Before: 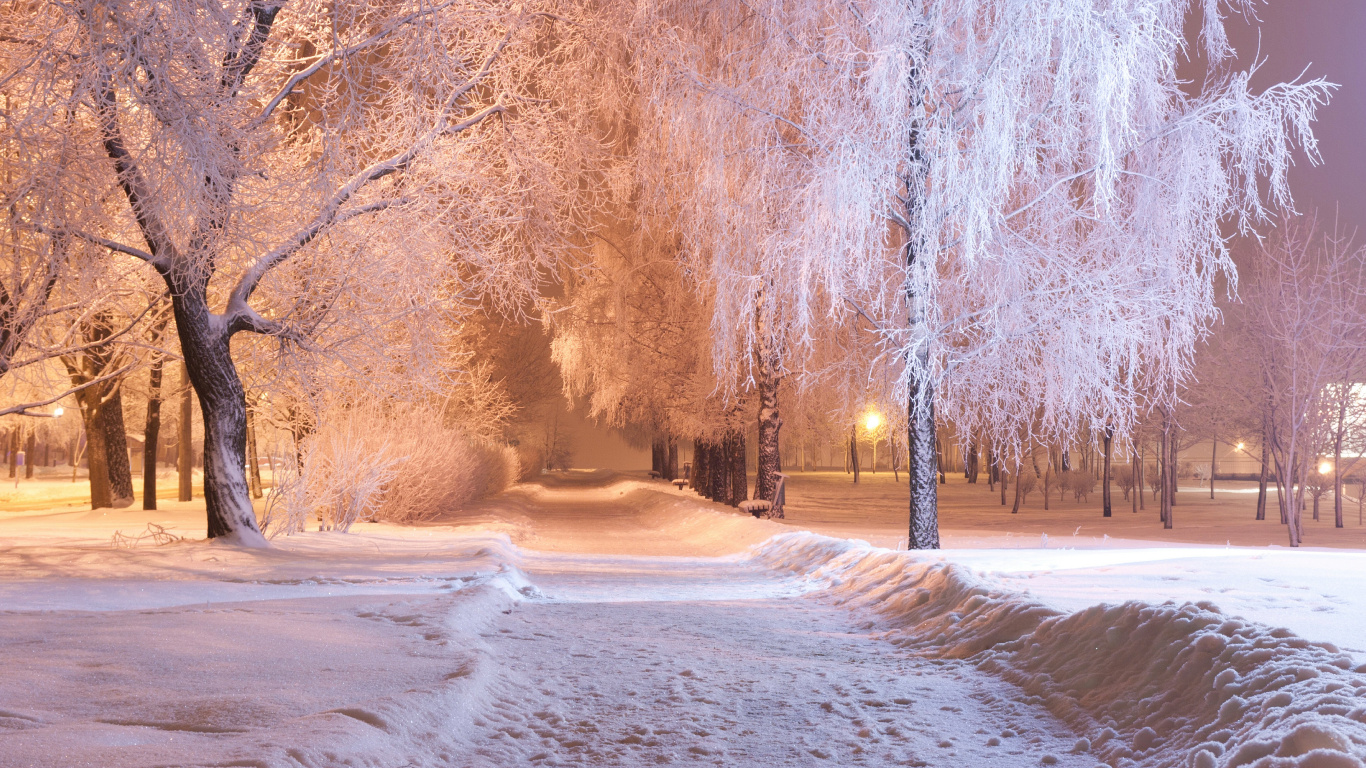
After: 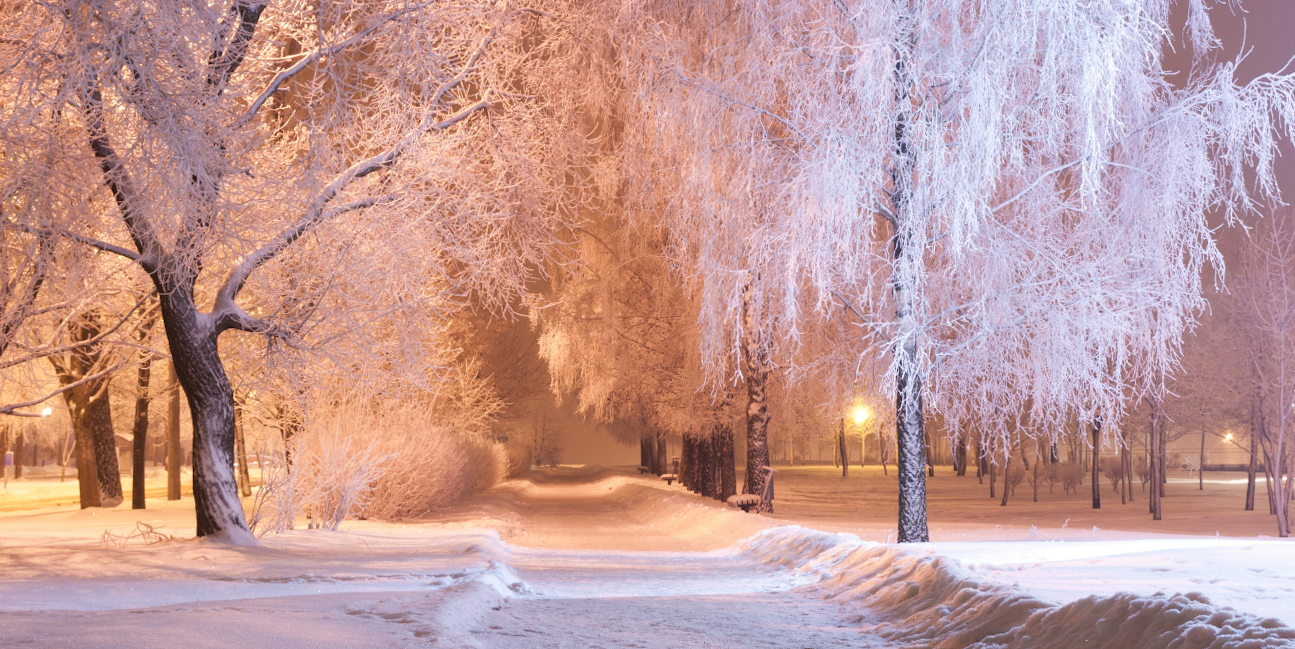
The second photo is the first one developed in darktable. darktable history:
crop and rotate: angle 0.437°, left 0.268%, right 3.614%, bottom 14.258%
tone equalizer: on, module defaults
